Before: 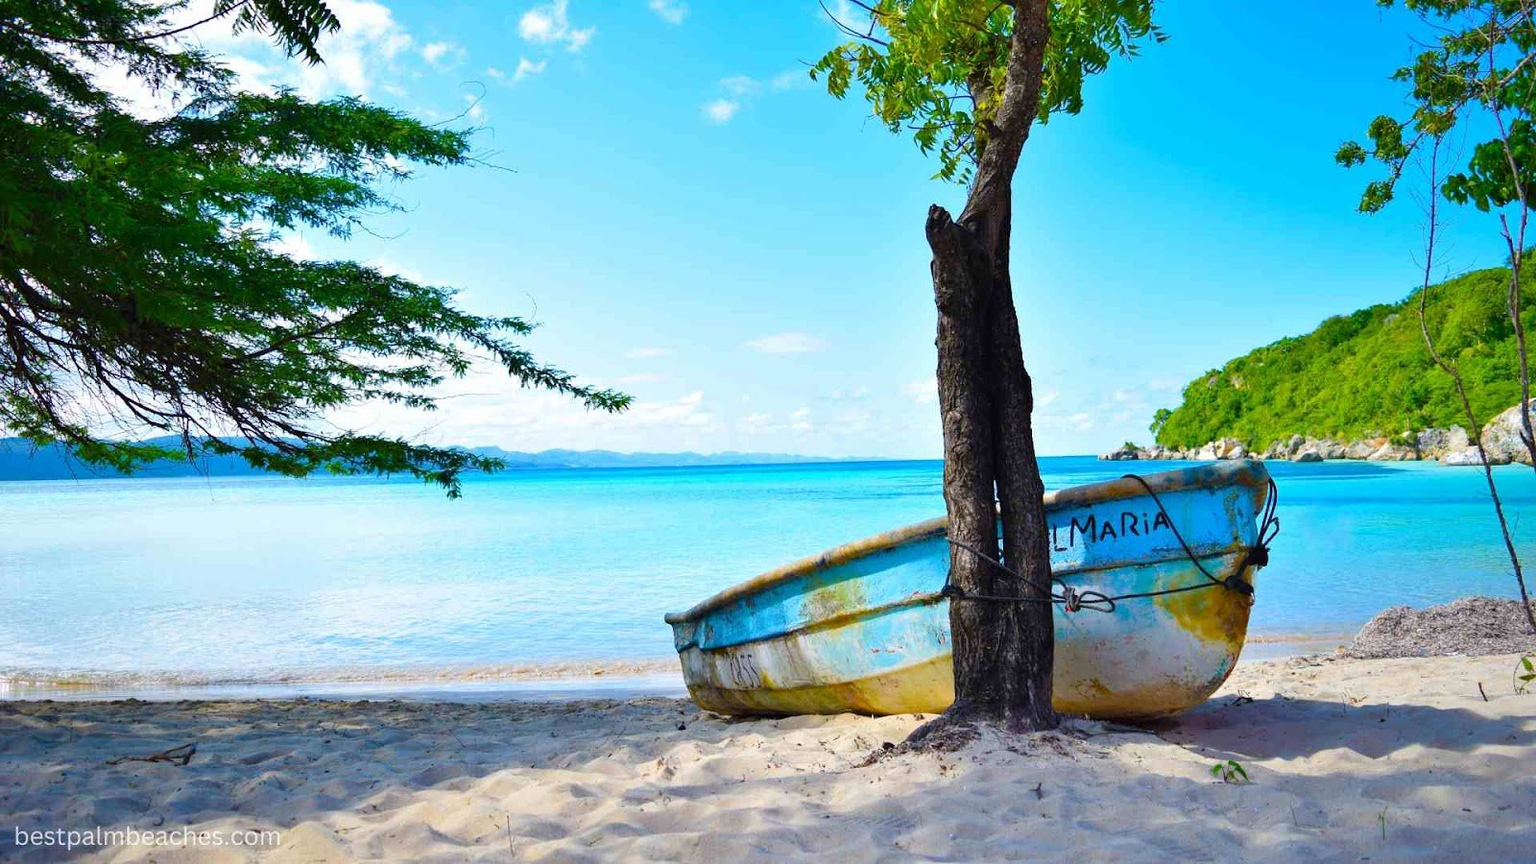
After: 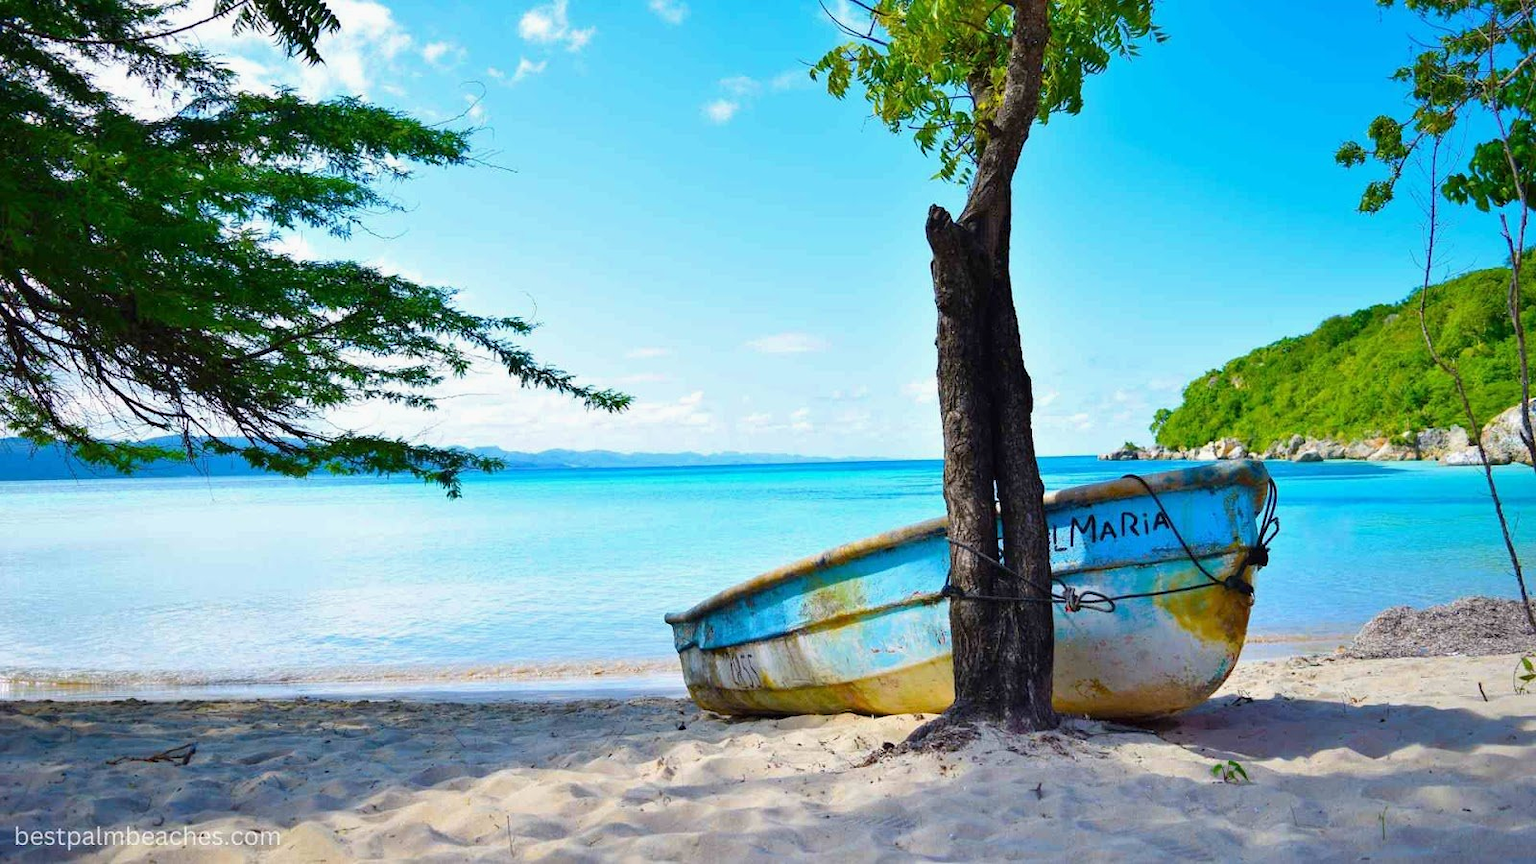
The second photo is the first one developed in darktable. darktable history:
exposure: exposure -0.059 EV, compensate exposure bias true, compensate highlight preservation false
